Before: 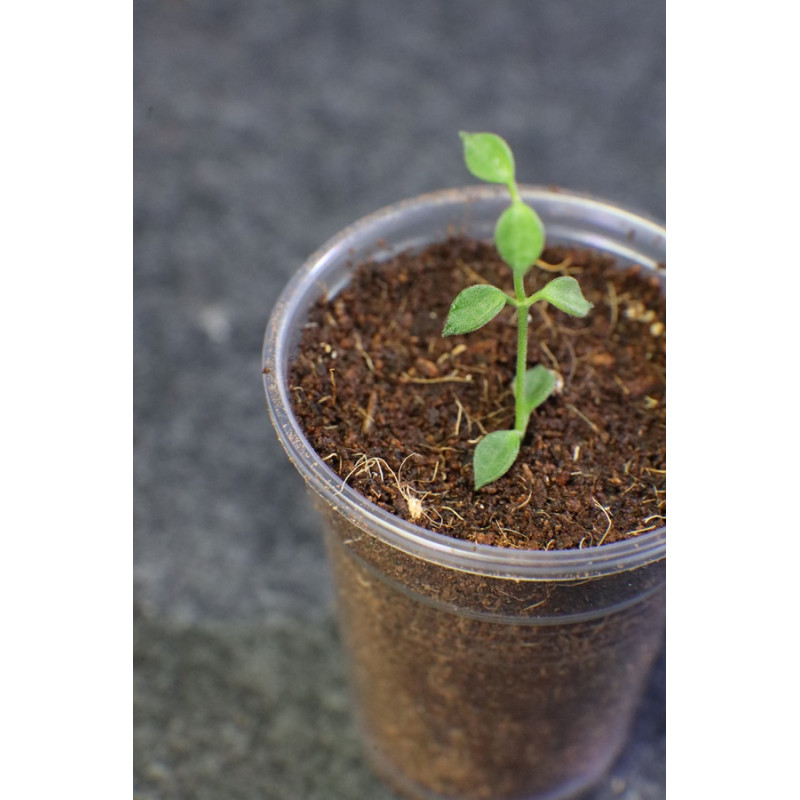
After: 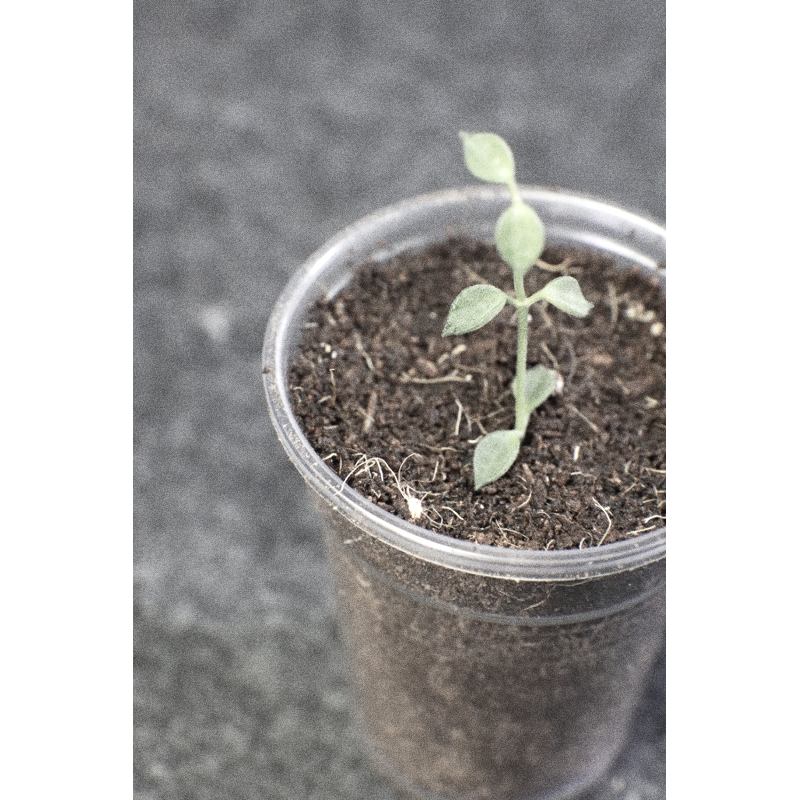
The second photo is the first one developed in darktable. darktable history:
tone curve: curves: ch0 [(0, 0) (0.003, 0.032) (0.011, 0.033) (0.025, 0.036) (0.044, 0.046) (0.069, 0.069) (0.1, 0.108) (0.136, 0.157) (0.177, 0.208) (0.224, 0.256) (0.277, 0.313) (0.335, 0.379) (0.399, 0.444) (0.468, 0.514) (0.543, 0.595) (0.623, 0.687) (0.709, 0.772) (0.801, 0.854) (0.898, 0.933) (1, 1)], preserve colors none
exposure: exposure 0.515 EV, compensate highlight preservation false
grain: coarseness 0.09 ISO, strength 40%
color correction: saturation 0.3
